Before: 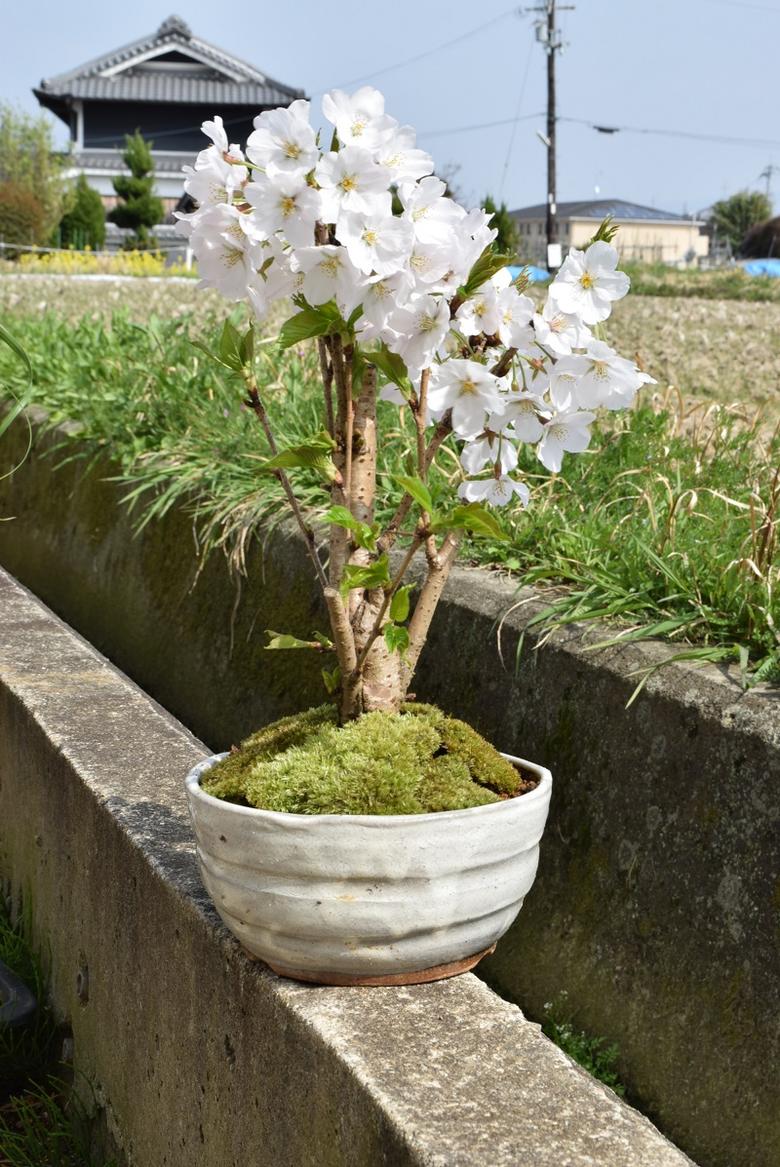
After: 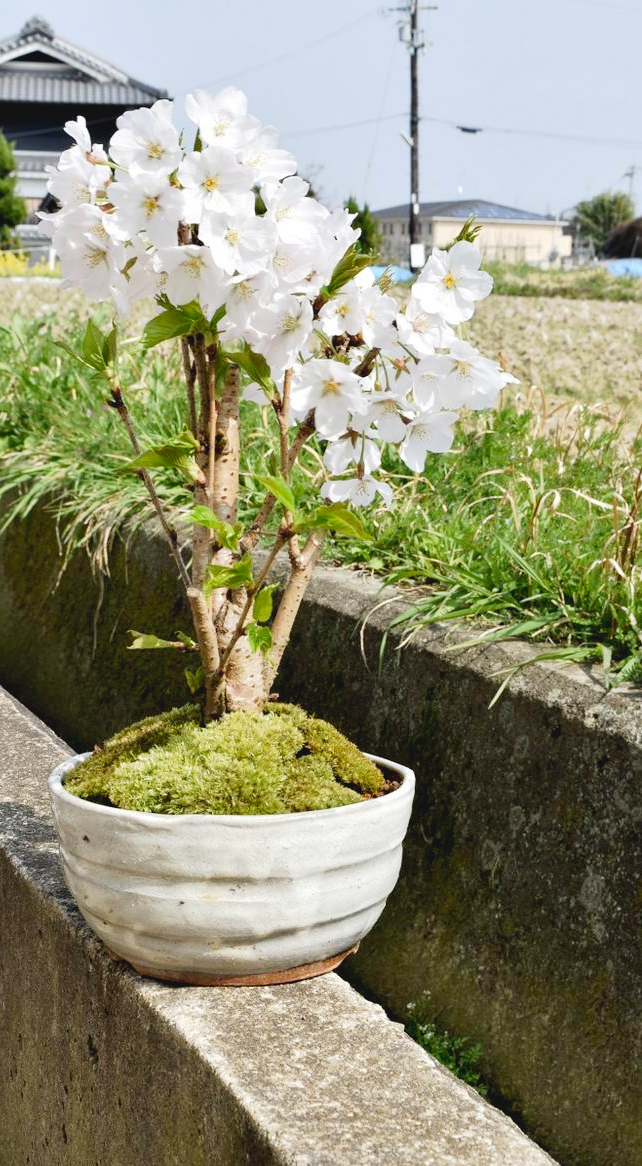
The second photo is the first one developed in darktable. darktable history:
tone curve: curves: ch0 [(0, 0) (0.003, 0.059) (0.011, 0.059) (0.025, 0.057) (0.044, 0.055) (0.069, 0.057) (0.1, 0.083) (0.136, 0.128) (0.177, 0.185) (0.224, 0.242) (0.277, 0.308) (0.335, 0.383) (0.399, 0.468) (0.468, 0.547) (0.543, 0.632) (0.623, 0.71) (0.709, 0.801) (0.801, 0.859) (0.898, 0.922) (1, 1)], preserve colors none
crop: left 17.582%, bottom 0.031%
